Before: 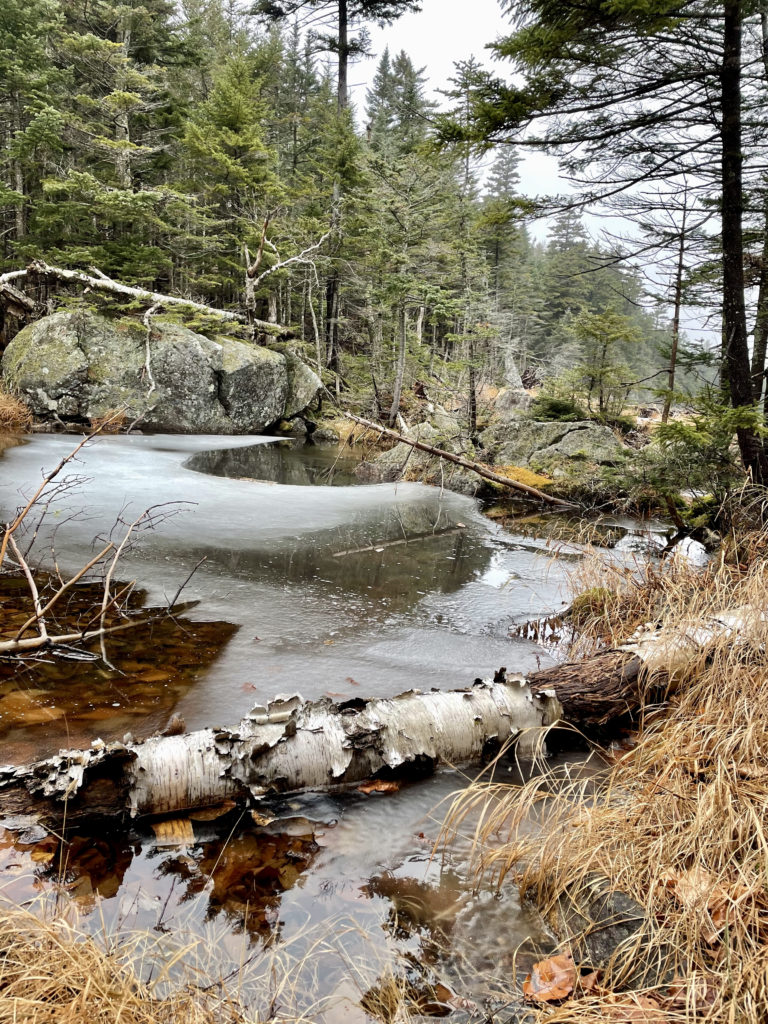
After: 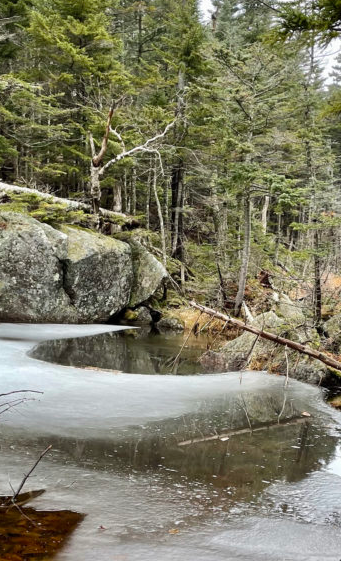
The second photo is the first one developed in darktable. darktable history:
crop: left 20.289%, top 10.869%, right 35.274%, bottom 34.251%
